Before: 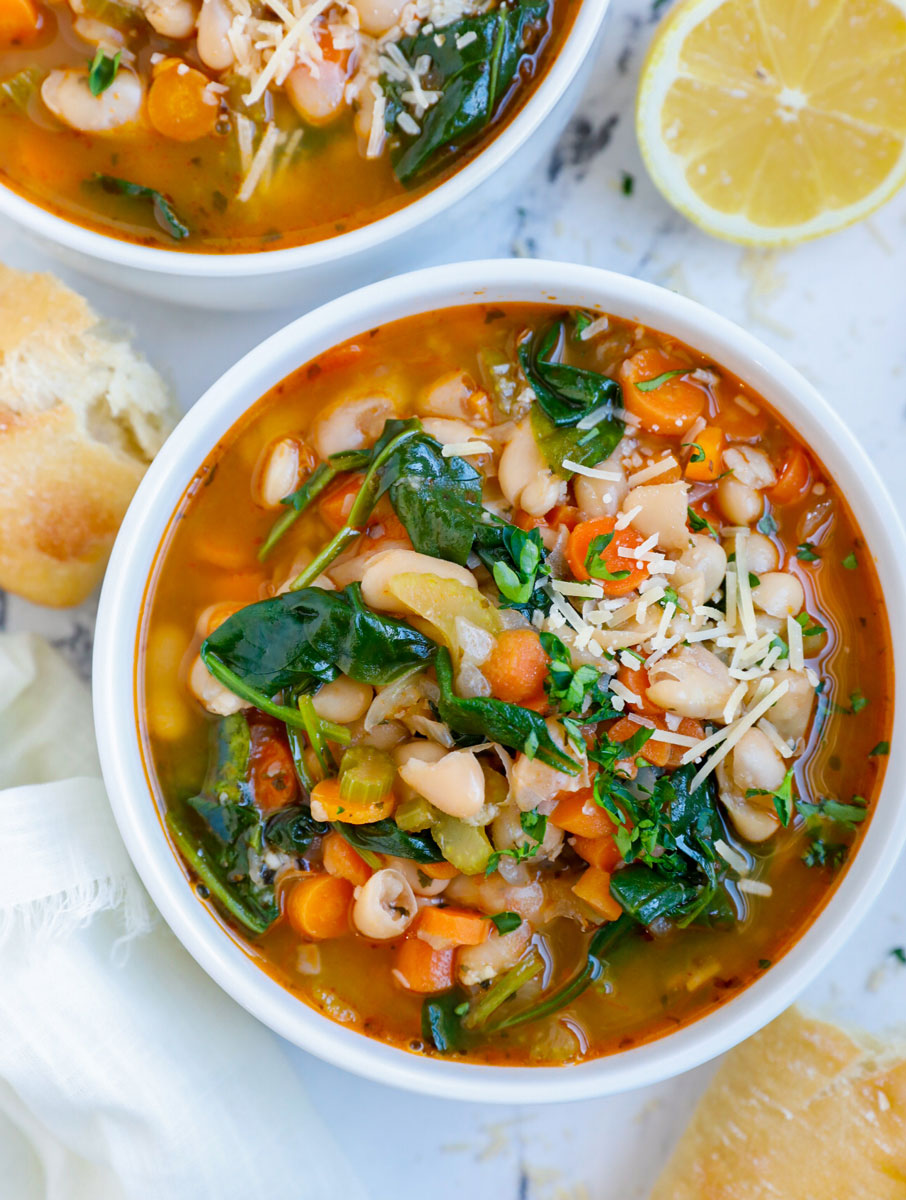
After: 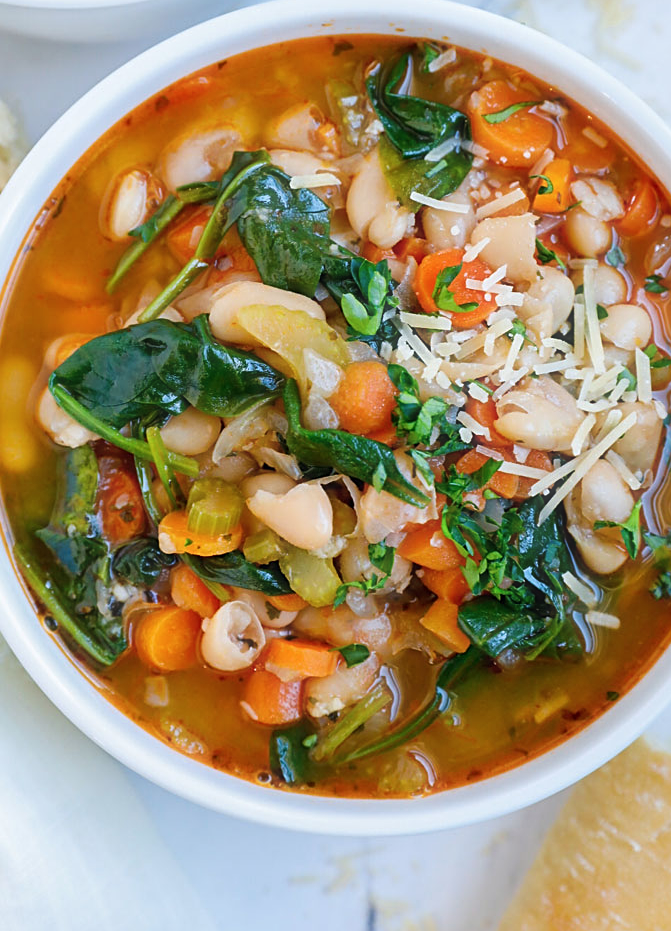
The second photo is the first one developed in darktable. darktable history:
color calibration: gray › normalize channels true, illuminant same as pipeline (D50), adaptation XYZ, x 0.346, y 0.358, temperature 5011.15 K, gamut compression 0.024
sharpen: radius 2.206, amount 0.379, threshold 0.176
crop: left 16.875%, top 22.374%, right 9.061%
haze removal: strength -0.11, compatibility mode true, adaptive false
